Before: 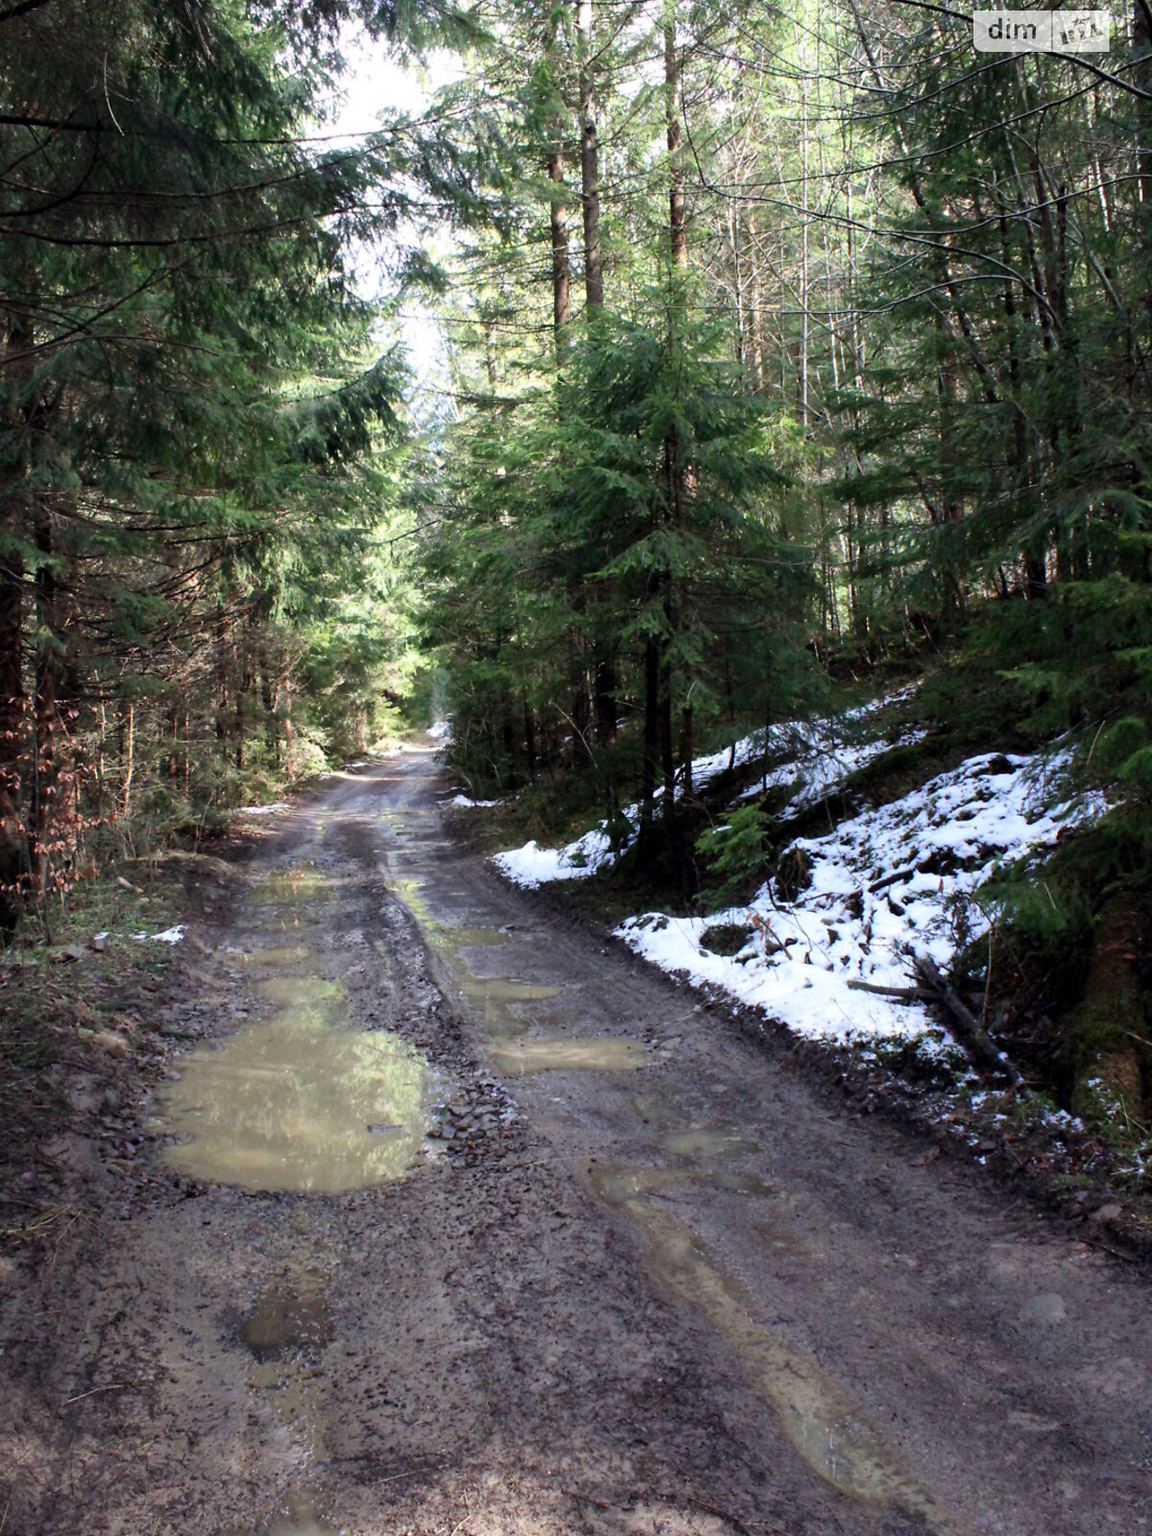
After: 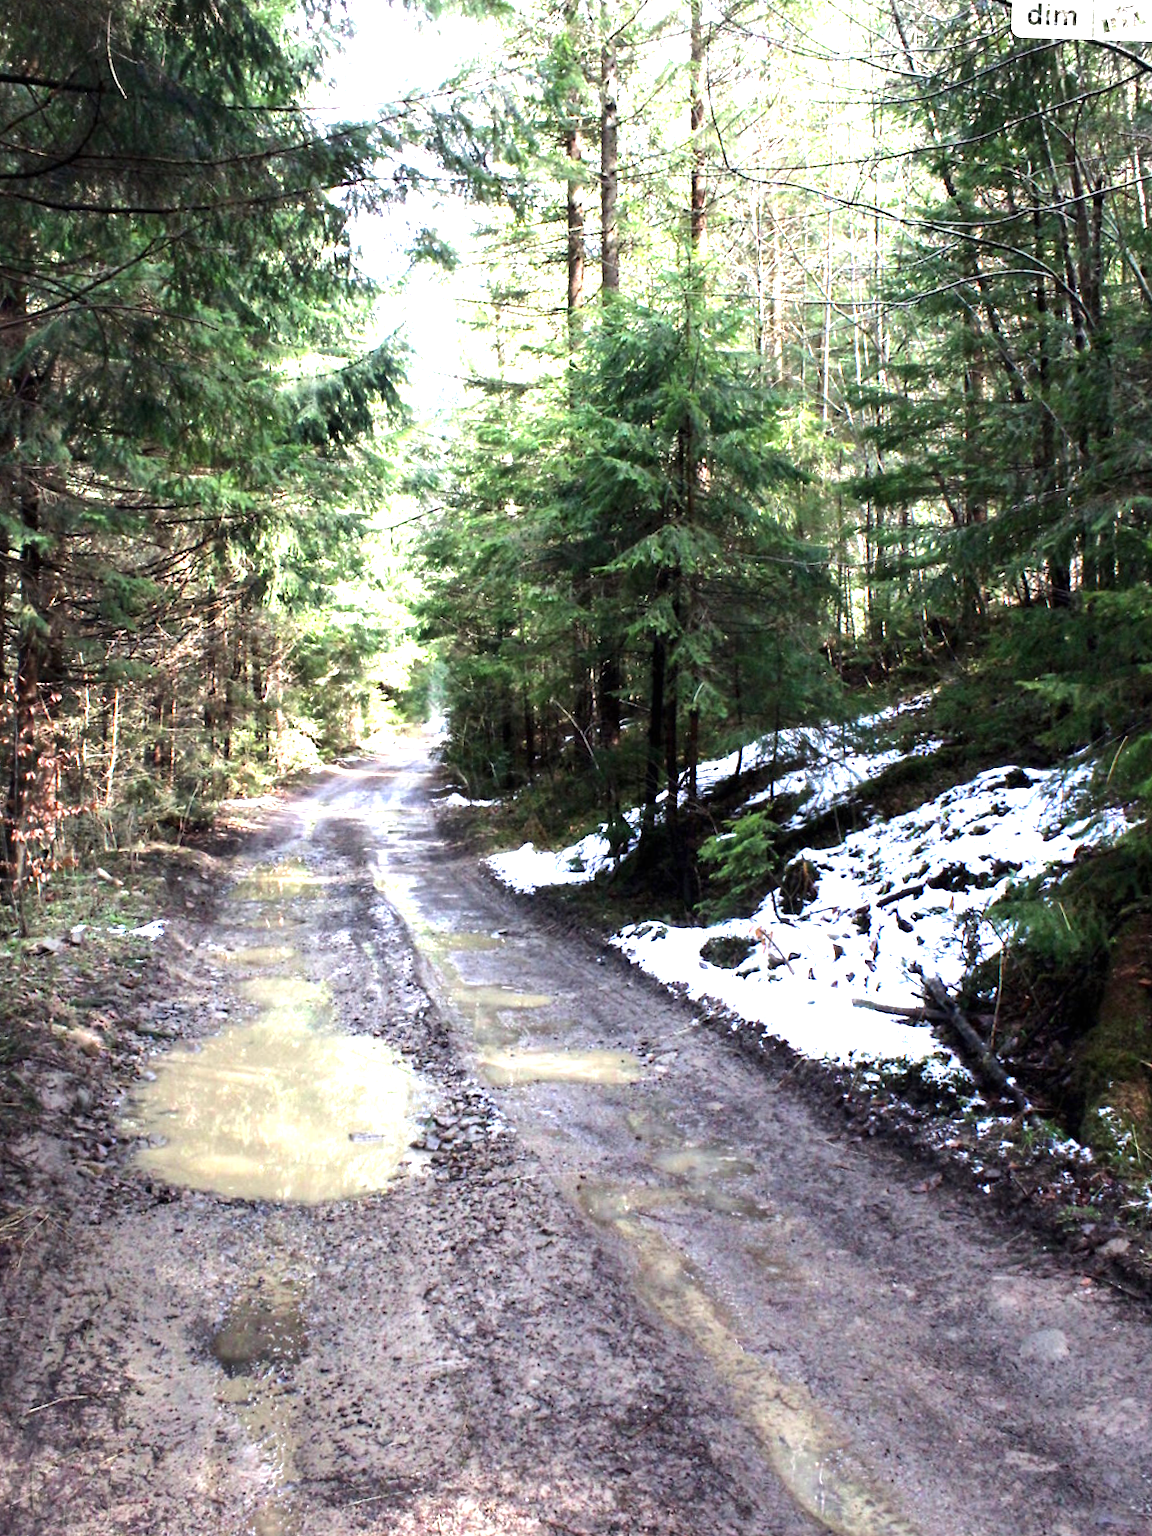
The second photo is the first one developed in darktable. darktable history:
crop and rotate: angle -1.69°
tone equalizer: -8 EV -0.417 EV, -7 EV -0.389 EV, -6 EV -0.333 EV, -5 EV -0.222 EV, -3 EV 0.222 EV, -2 EV 0.333 EV, -1 EV 0.389 EV, +0 EV 0.417 EV, edges refinement/feathering 500, mask exposure compensation -1.57 EV, preserve details no
exposure: black level correction 0, exposure 1.2 EV, compensate exposure bias true, compensate highlight preservation false
